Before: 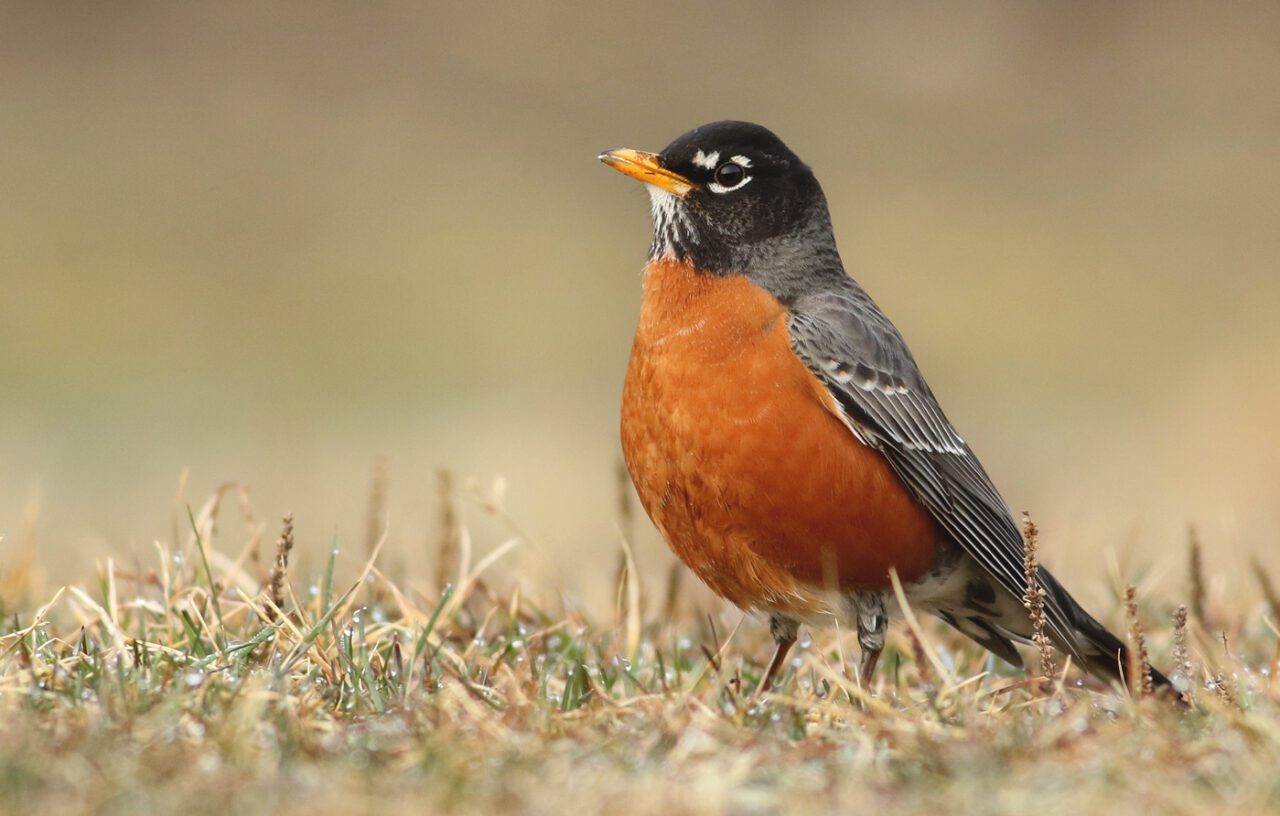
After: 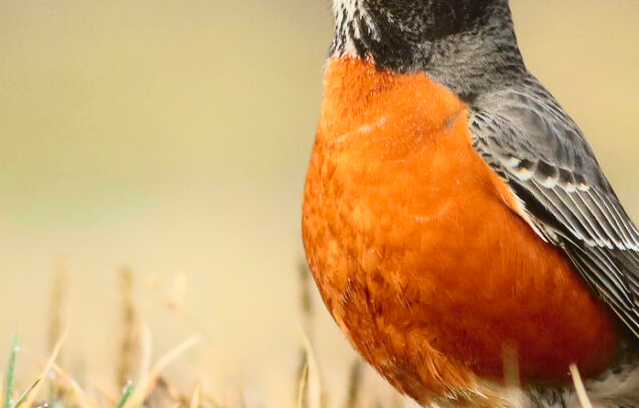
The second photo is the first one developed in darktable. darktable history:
tone curve: curves: ch0 [(0, 0.036) (0.037, 0.042) (0.167, 0.143) (0.433, 0.502) (0.531, 0.637) (0.696, 0.825) (0.856, 0.92) (1, 0.98)]; ch1 [(0, 0) (0.424, 0.383) (0.482, 0.459) (0.501, 0.5) (0.522, 0.526) (0.559, 0.563) (0.604, 0.646) (0.715, 0.729) (1, 1)]; ch2 [(0, 0) (0.369, 0.388) (0.45, 0.48) (0.499, 0.502) (0.504, 0.504) (0.512, 0.526) (0.581, 0.595) (0.708, 0.786) (1, 1)], color space Lab, independent channels, preserve colors none
crop: left 25%, top 25%, right 25%, bottom 25%
